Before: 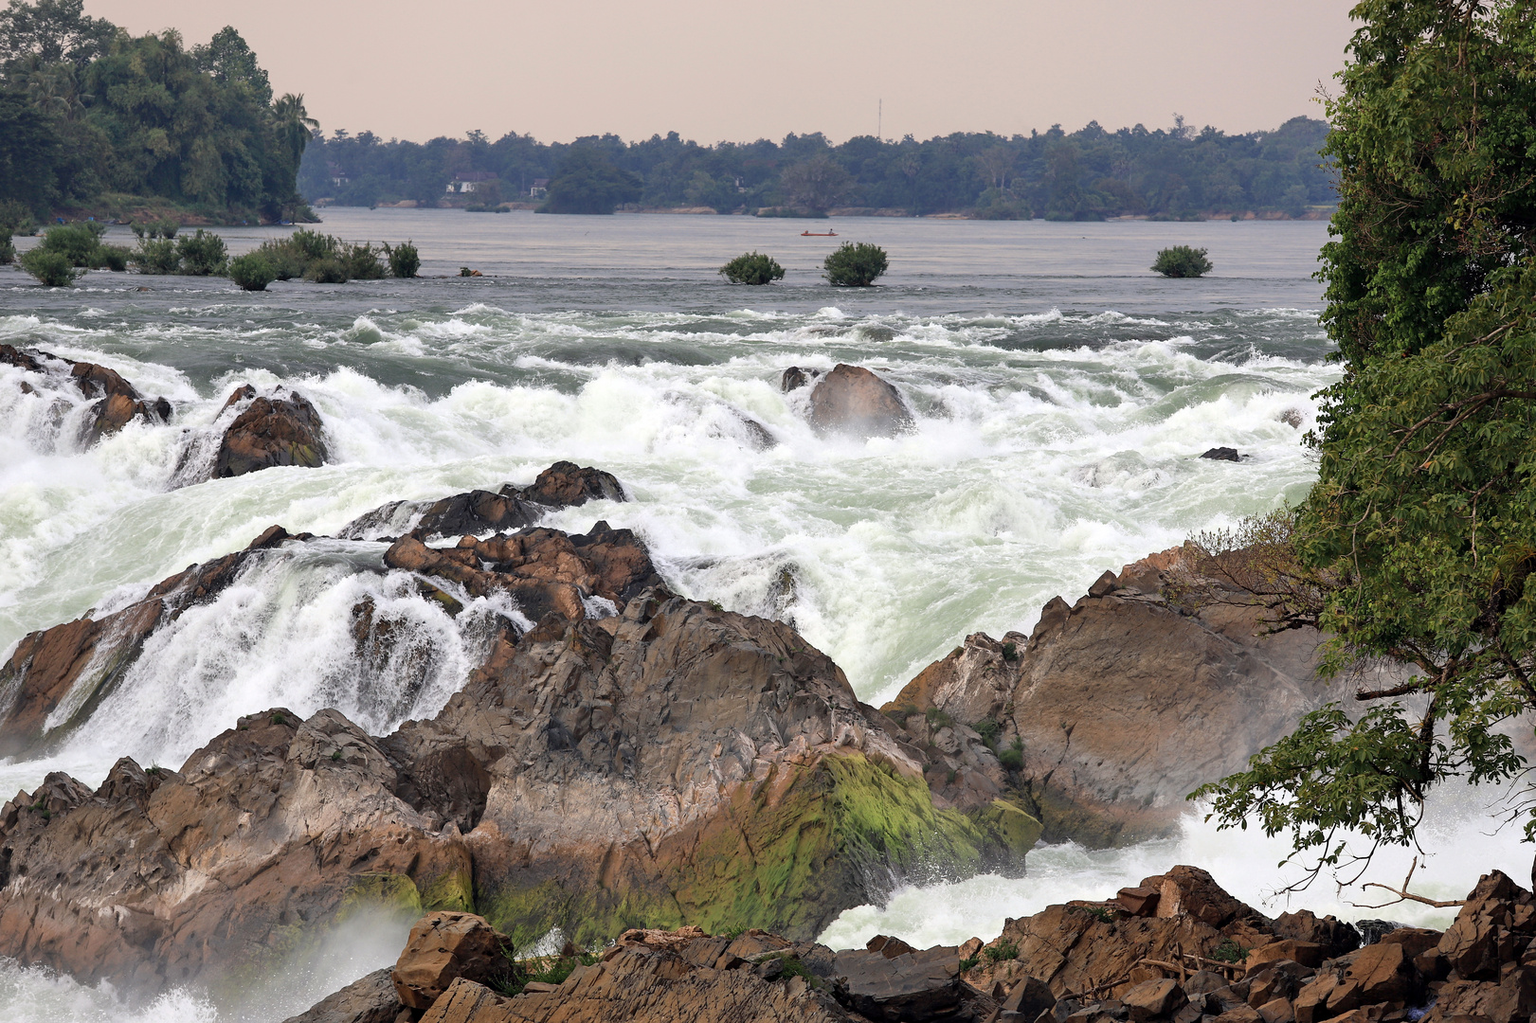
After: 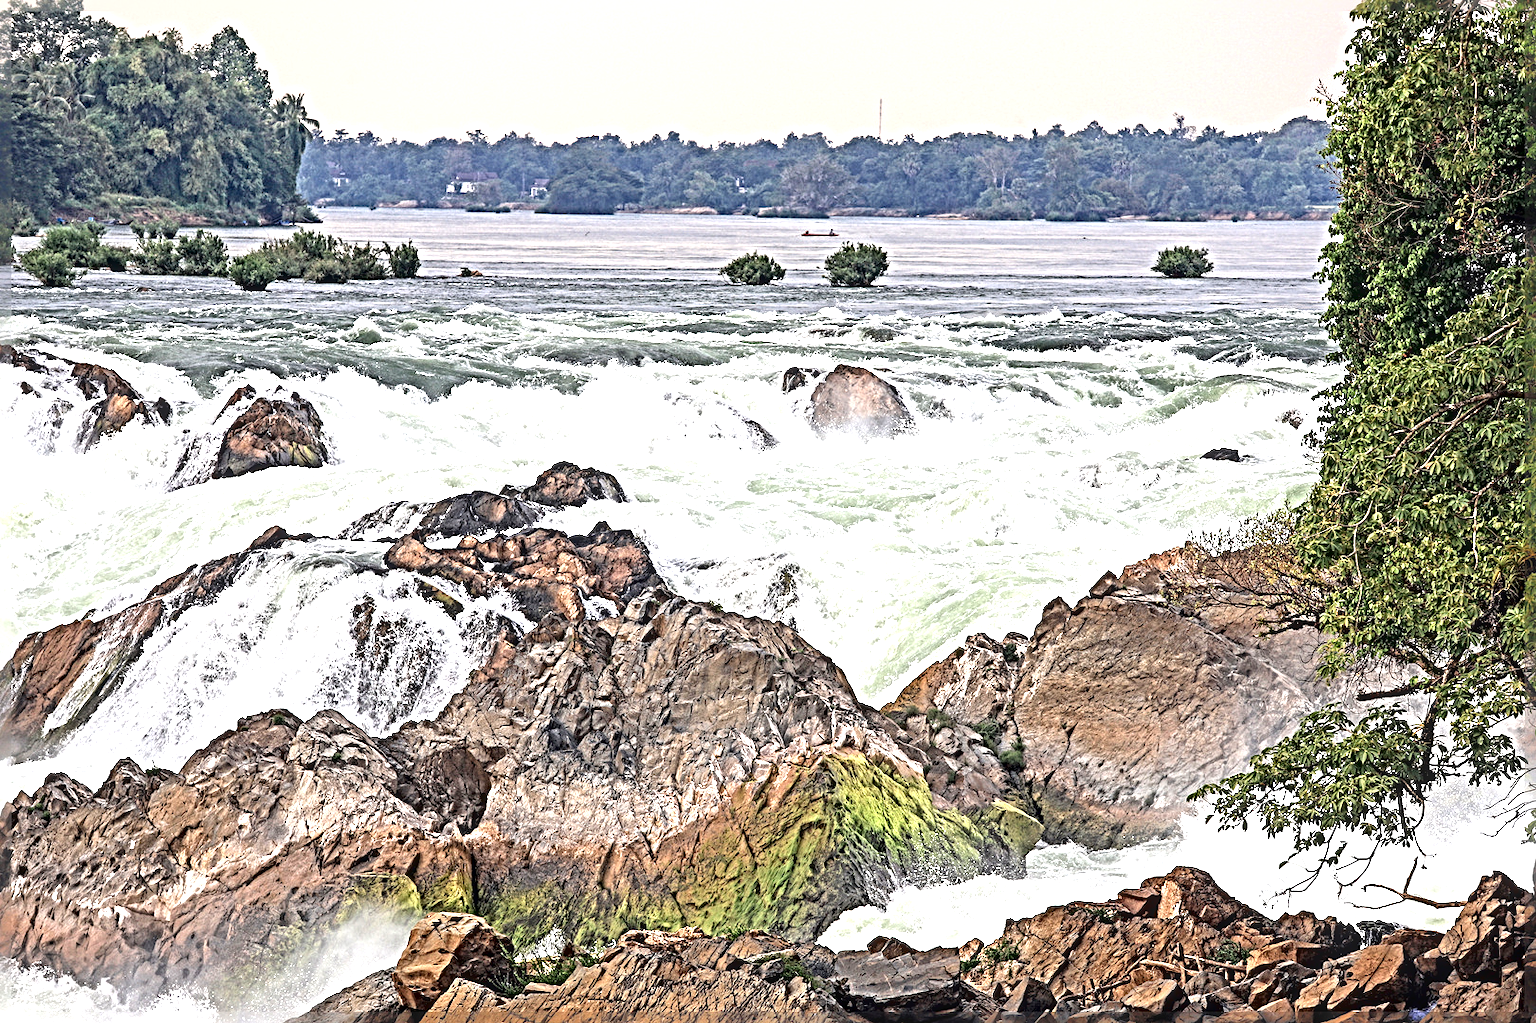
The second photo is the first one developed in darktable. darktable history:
haze removal: strength -0.05
sharpen: radius 6.3, amount 1.8, threshold 0
contrast brightness saturation: contrast 0.07, brightness 0.08, saturation 0.18
local contrast: on, module defaults
exposure: black level correction 0, exposure 0.9 EV, compensate exposure bias true, compensate highlight preservation false
